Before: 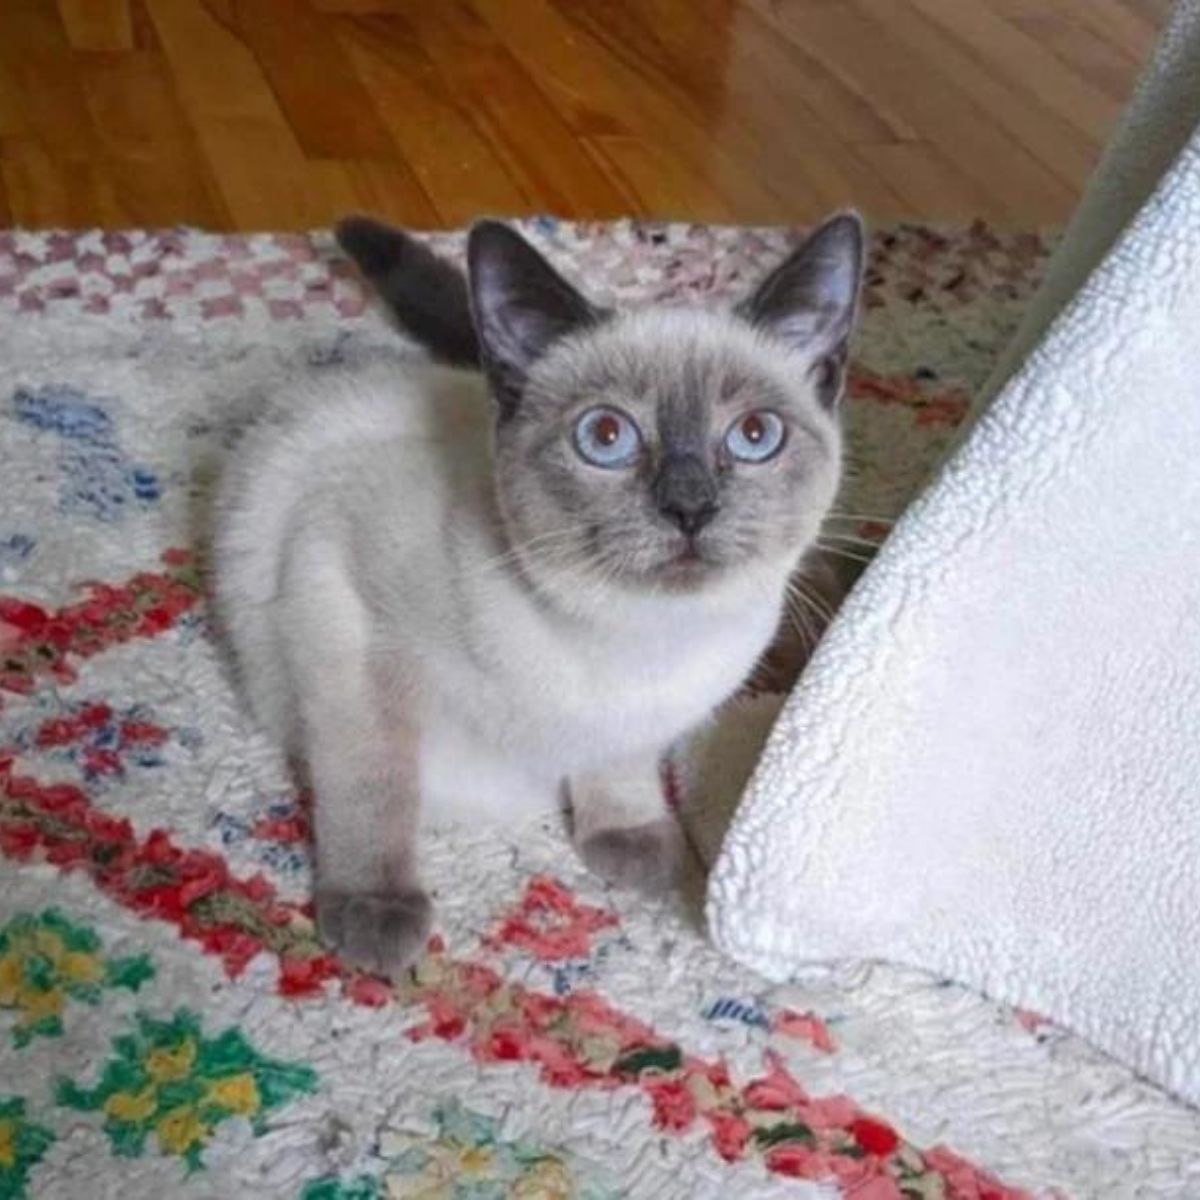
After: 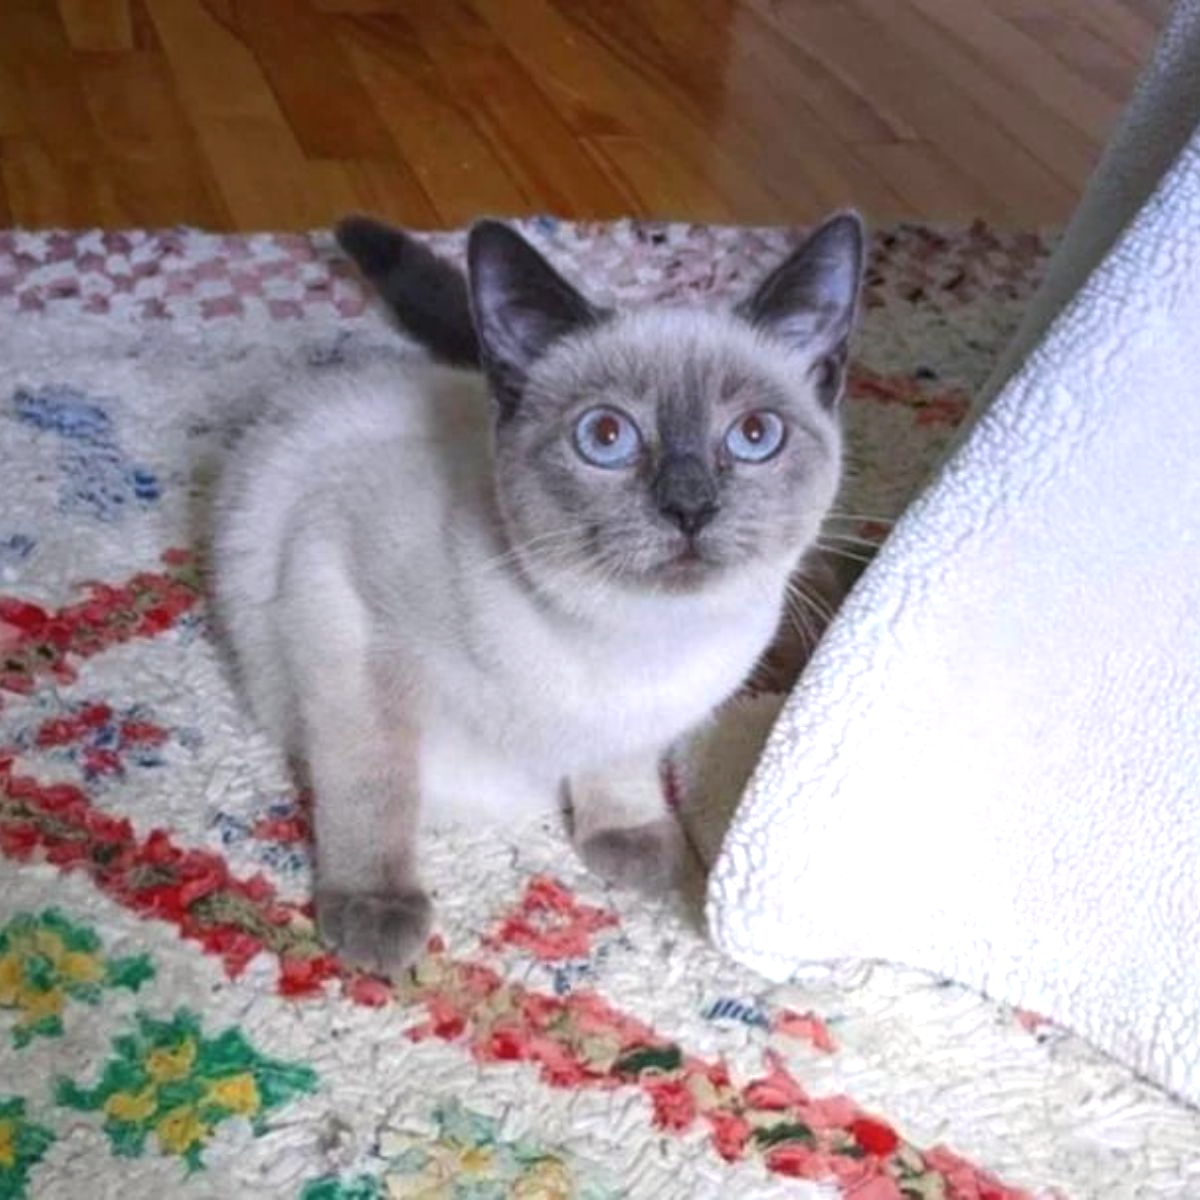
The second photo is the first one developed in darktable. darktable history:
color correction: highlights b* 3
graduated density: hue 238.83°, saturation 50%
exposure: exposure 0.566 EV, compensate highlight preservation false
contrast brightness saturation: saturation -0.05
